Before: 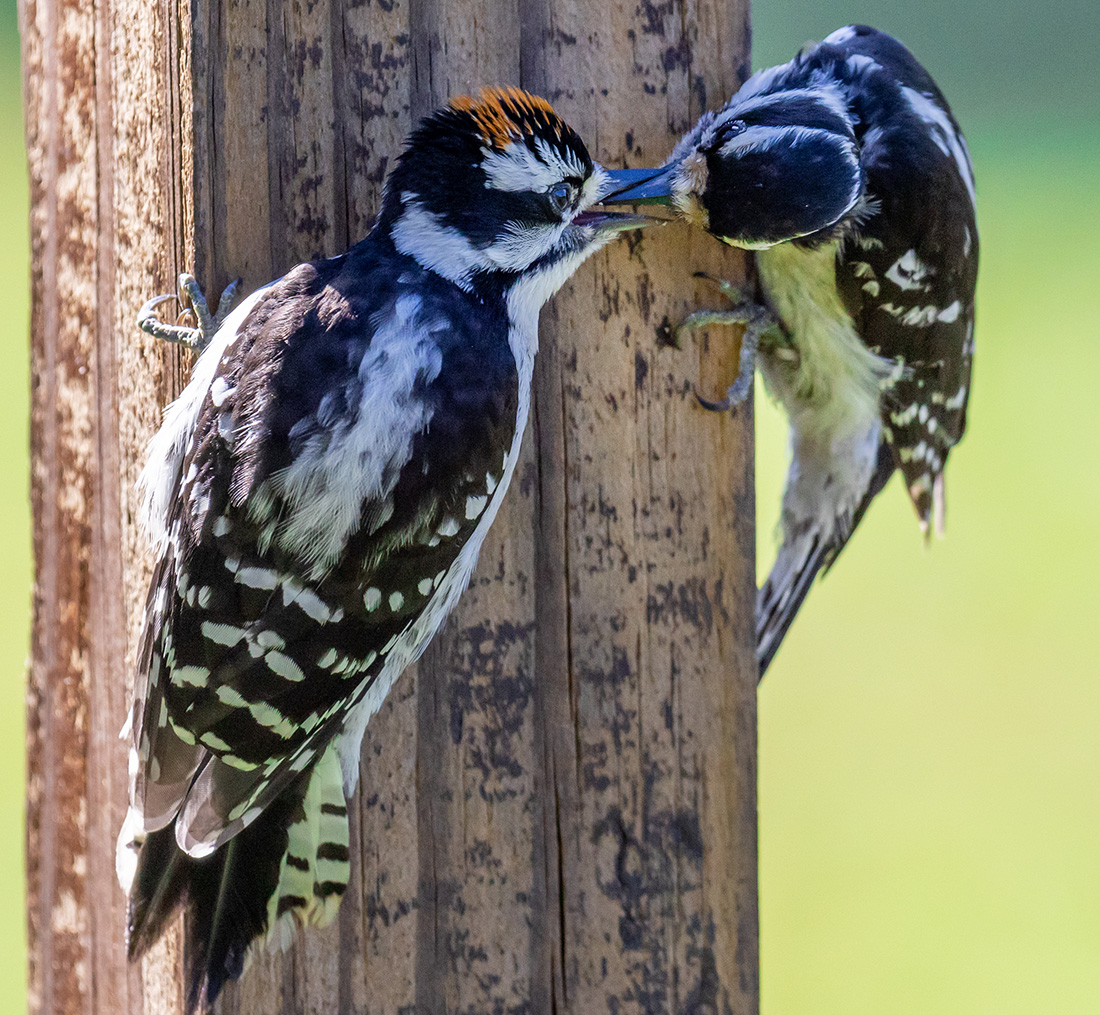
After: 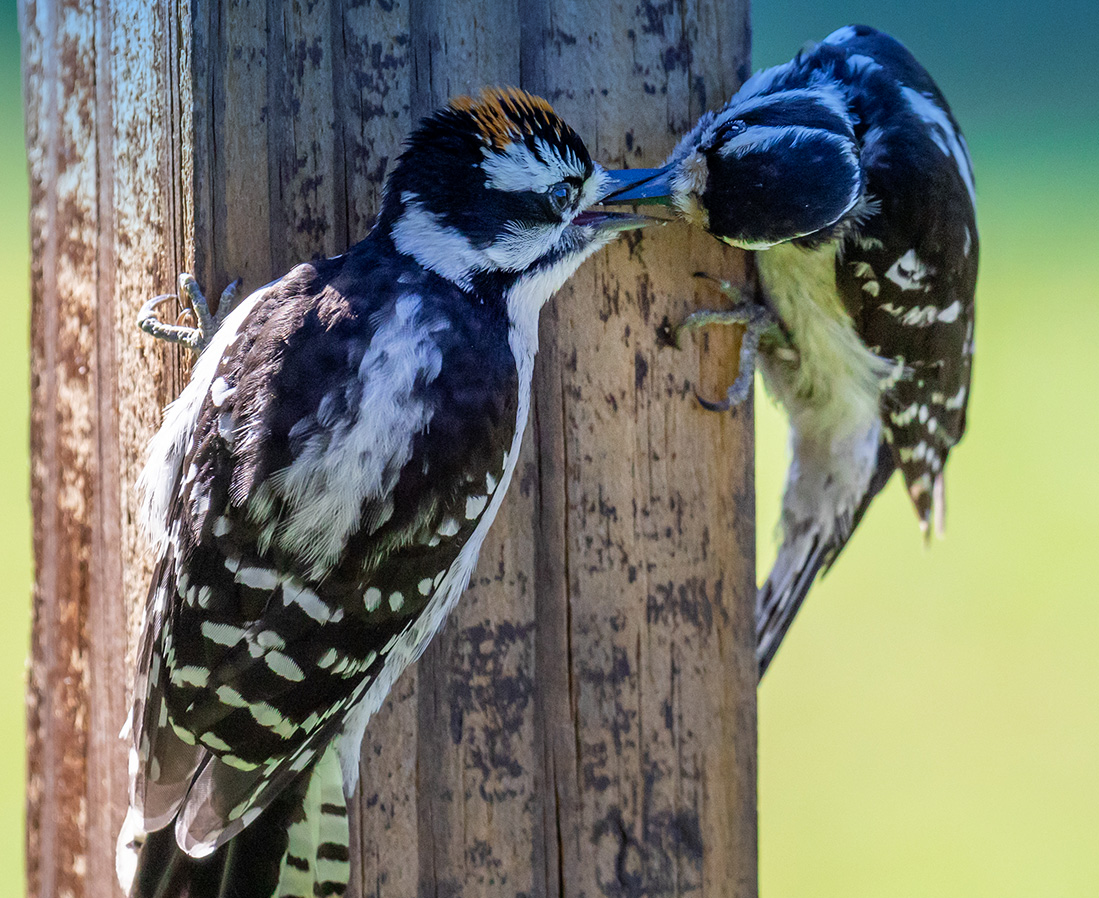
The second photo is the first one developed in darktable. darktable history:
crop and rotate: top 0%, bottom 11.49%
graduated density: density 2.02 EV, hardness 44%, rotation 0.374°, offset 8.21, hue 208.8°, saturation 97%
